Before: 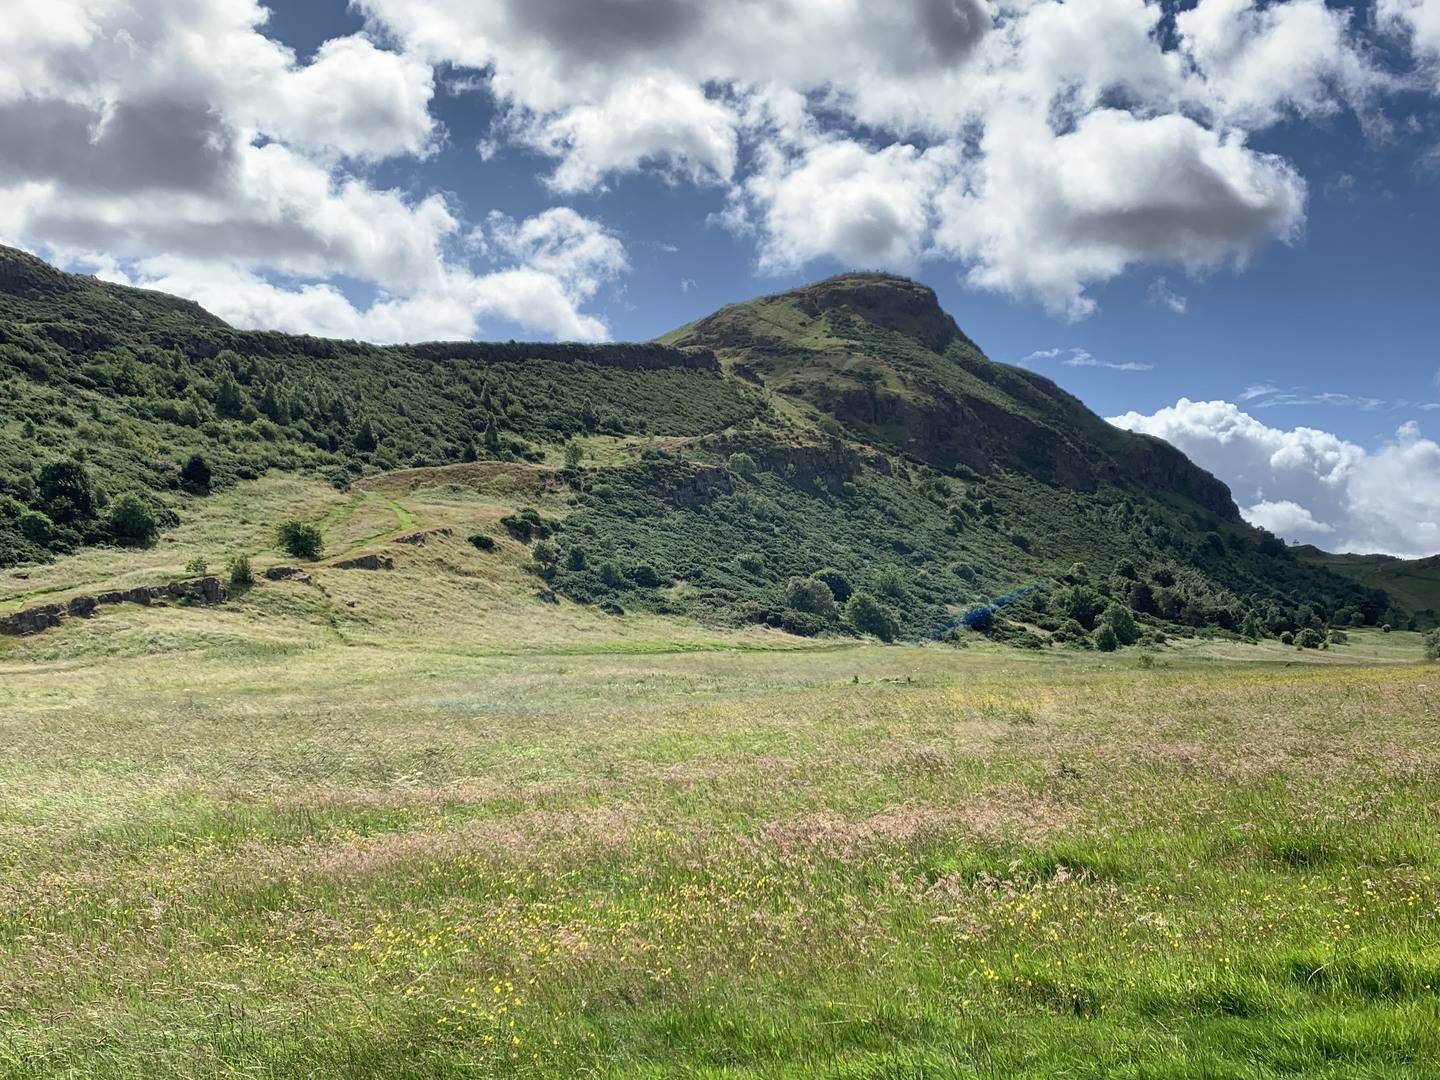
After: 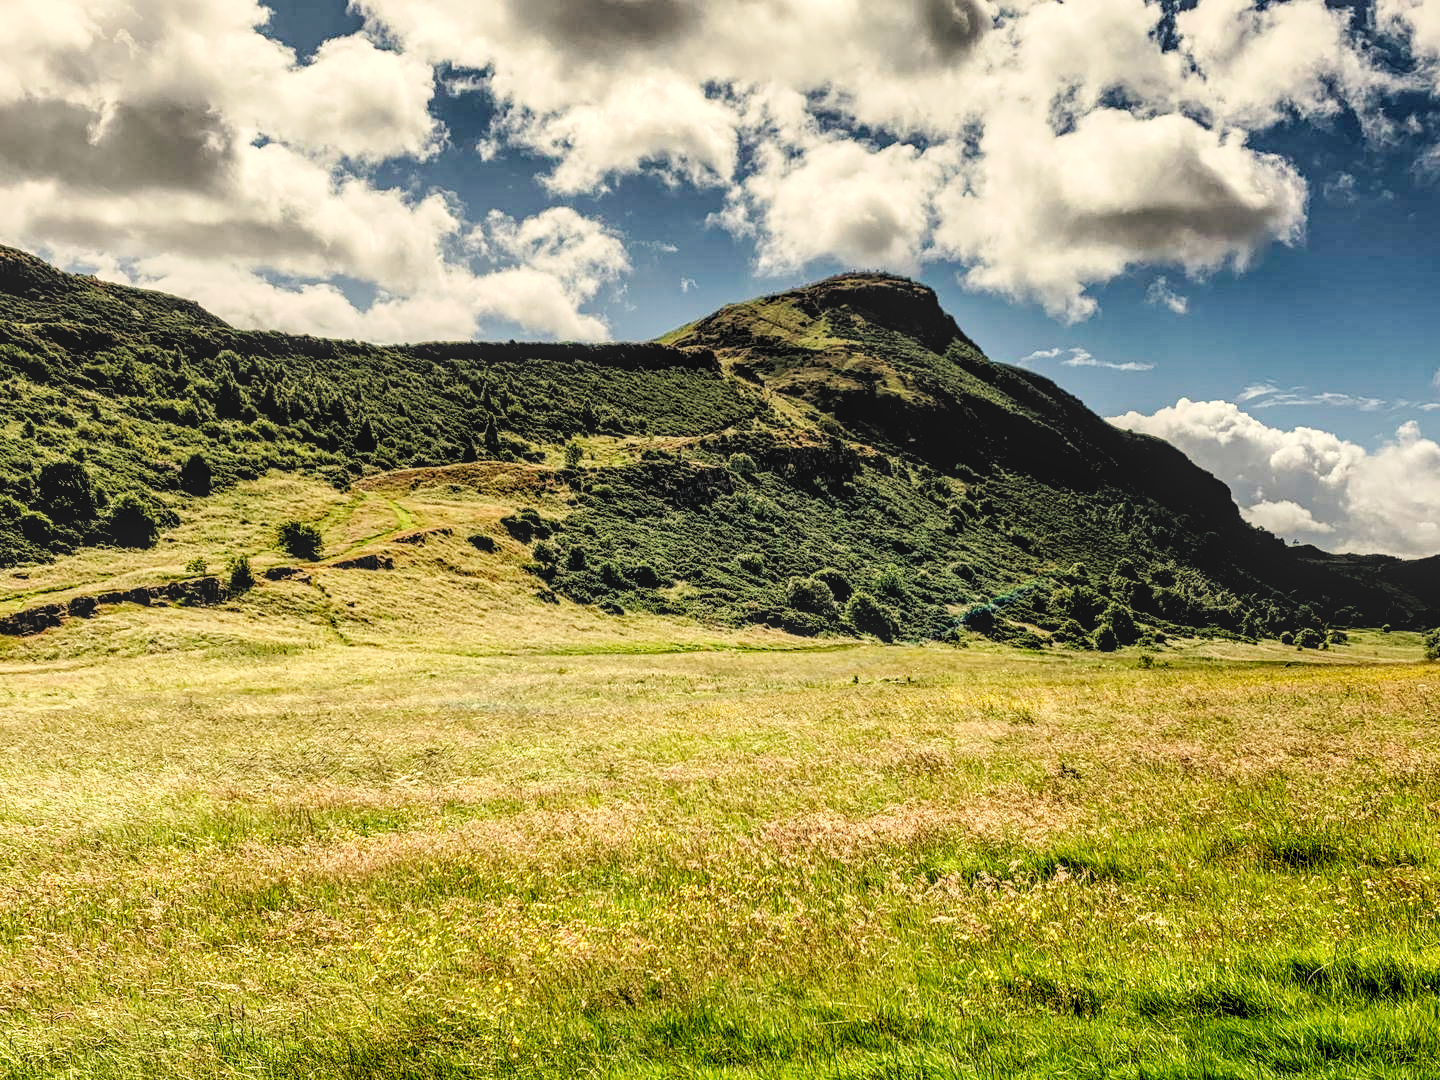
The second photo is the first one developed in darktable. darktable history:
haze removal: compatibility mode true, adaptive false
rgb levels: levels [[0.034, 0.472, 0.904], [0, 0.5, 1], [0, 0.5, 1]]
base curve: curves: ch0 [(0, 0) (0.032, 0.025) (0.121, 0.166) (0.206, 0.329) (0.605, 0.79) (1, 1)], preserve colors none
contrast brightness saturation: saturation 0.1
local contrast: highlights 0%, shadows 0%, detail 133%
white balance: red 1.138, green 0.996, blue 0.812
